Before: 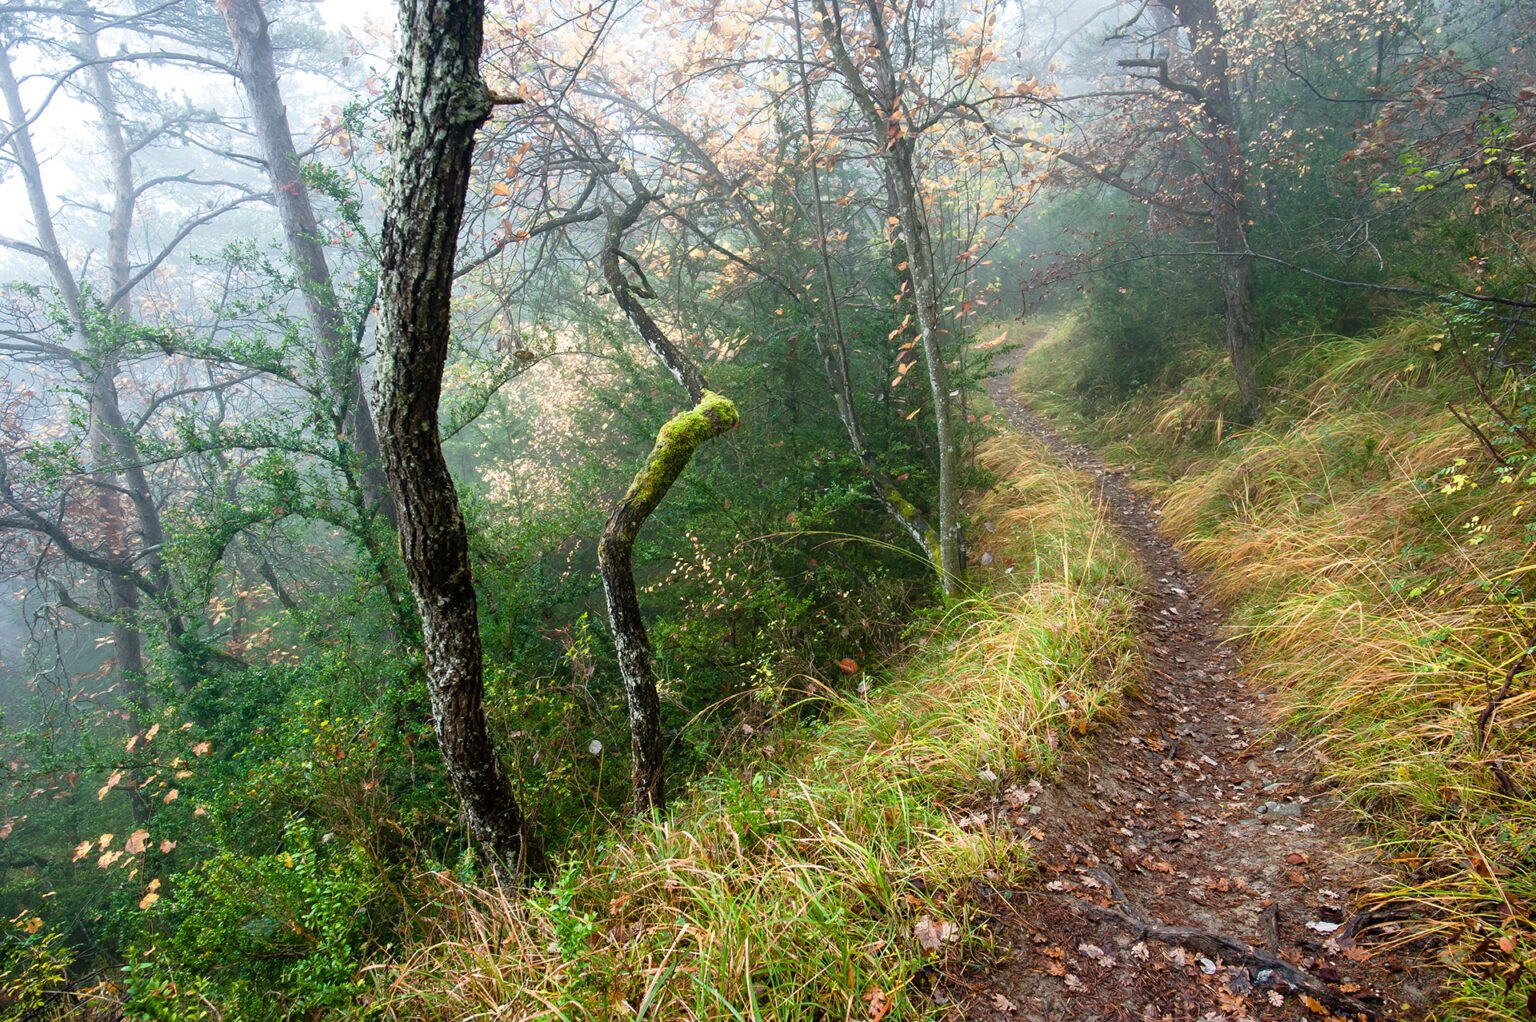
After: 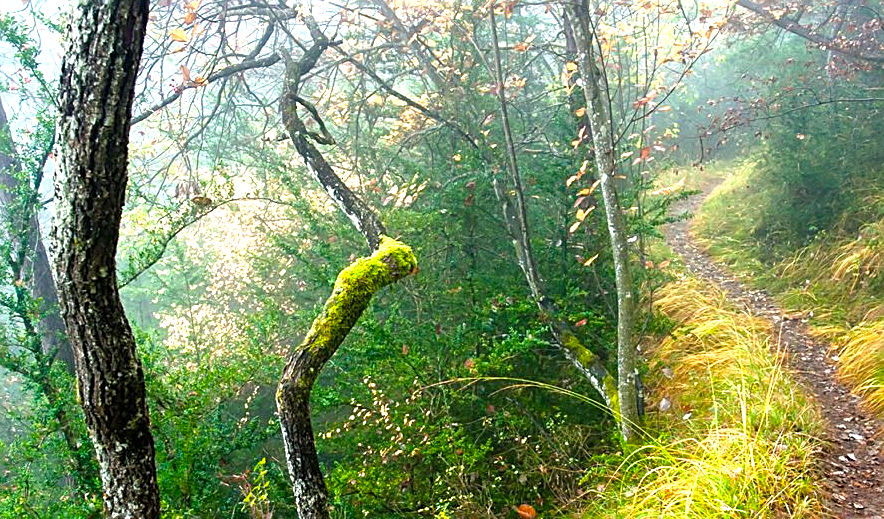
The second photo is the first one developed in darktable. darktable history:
sharpen: on, module defaults
crop: left 21.019%, top 15.131%, right 21.419%, bottom 34.076%
color balance rgb: shadows lift › chroma 4.132%, shadows lift › hue 252.97°, perceptual saturation grading › global saturation 29.529%, perceptual brilliance grading › global brilliance 11.407%, global vibrance 9.584%
exposure: black level correction 0.001, exposure 0.499 EV, compensate highlight preservation false
